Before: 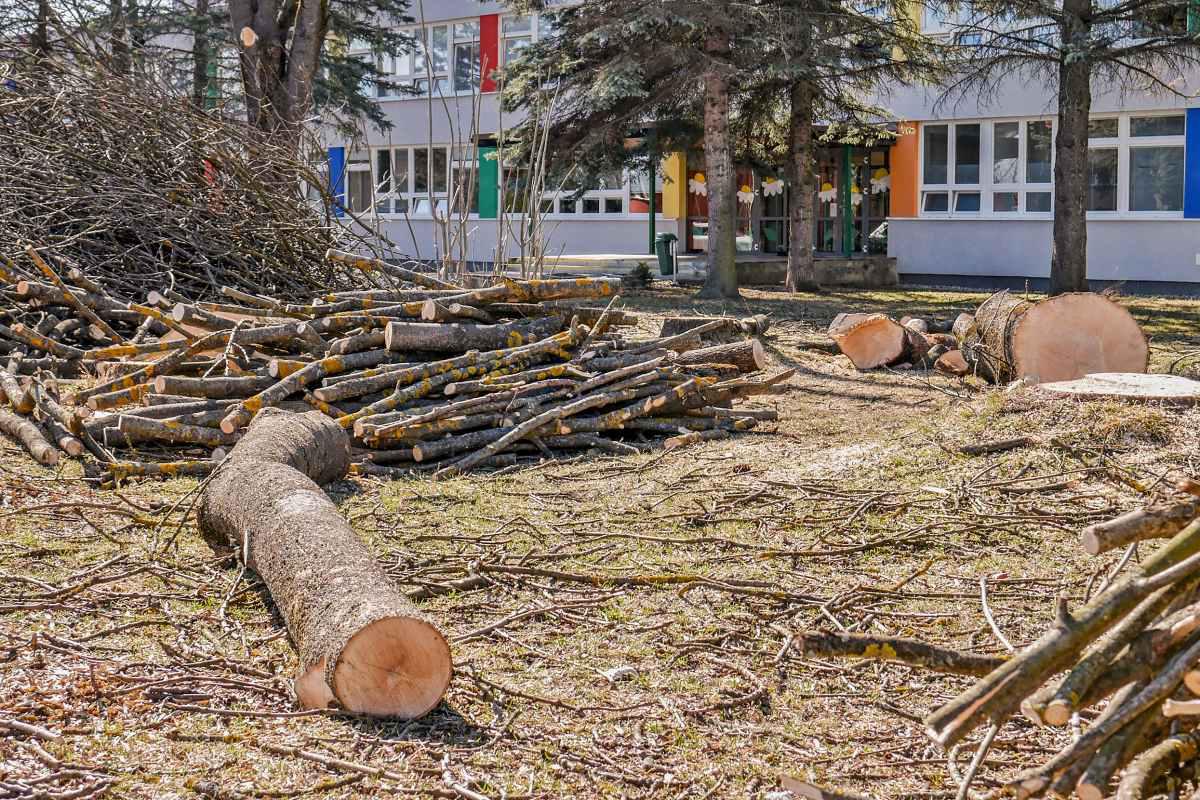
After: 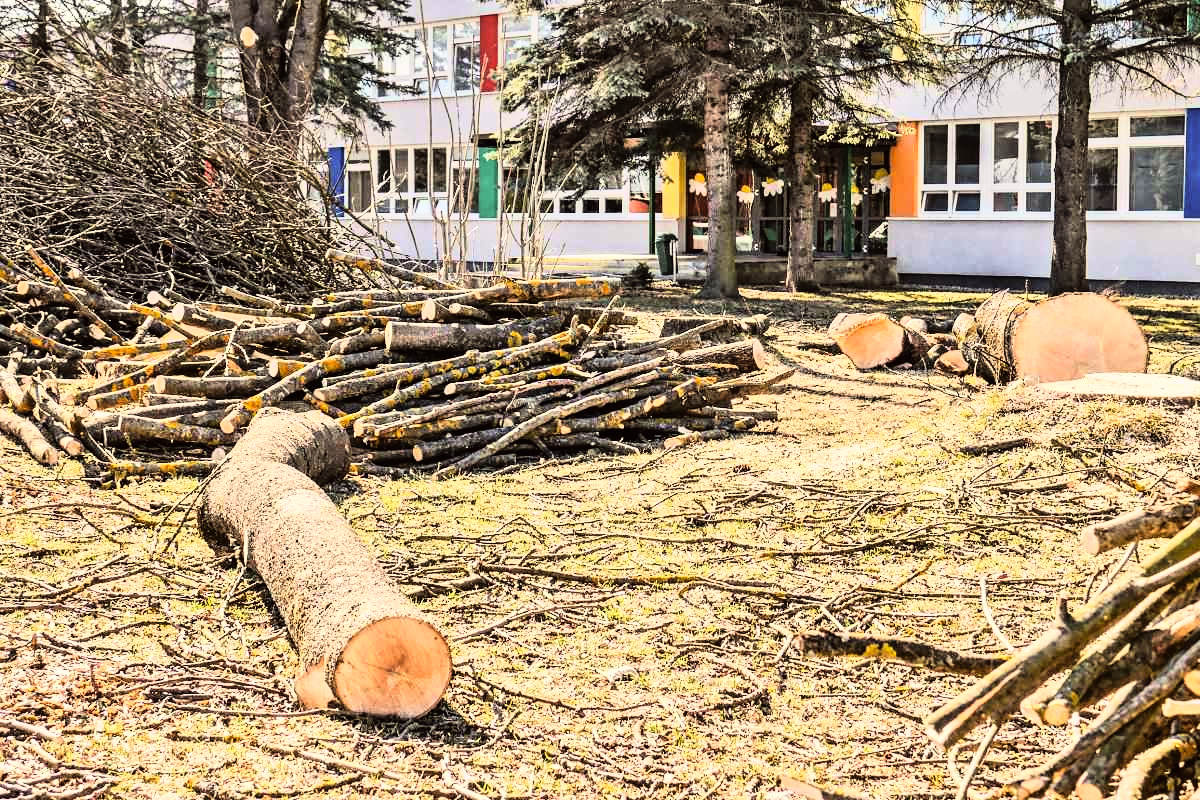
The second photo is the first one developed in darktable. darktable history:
color balance: lift [1.005, 1.002, 0.998, 0.998], gamma [1, 1.021, 1.02, 0.979], gain [0.923, 1.066, 1.056, 0.934]
rgb curve: curves: ch0 [(0, 0) (0.21, 0.15) (0.24, 0.21) (0.5, 0.75) (0.75, 0.96) (0.89, 0.99) (1, 1)]; ch1 [(0, 0.02) (0.21, 0.13) (0.25, 0.2) (0.5, 0.67) (0.75, 0.9) (0.89, 0.97) (1, 1)]; ch2 [(0, 0.02) (0.21, 0.13) (0.25, 0.2) (0.5, 0.67) (0.75, 0.9) (0.89, 0.97) (1, 1)], compensate middle gray true
